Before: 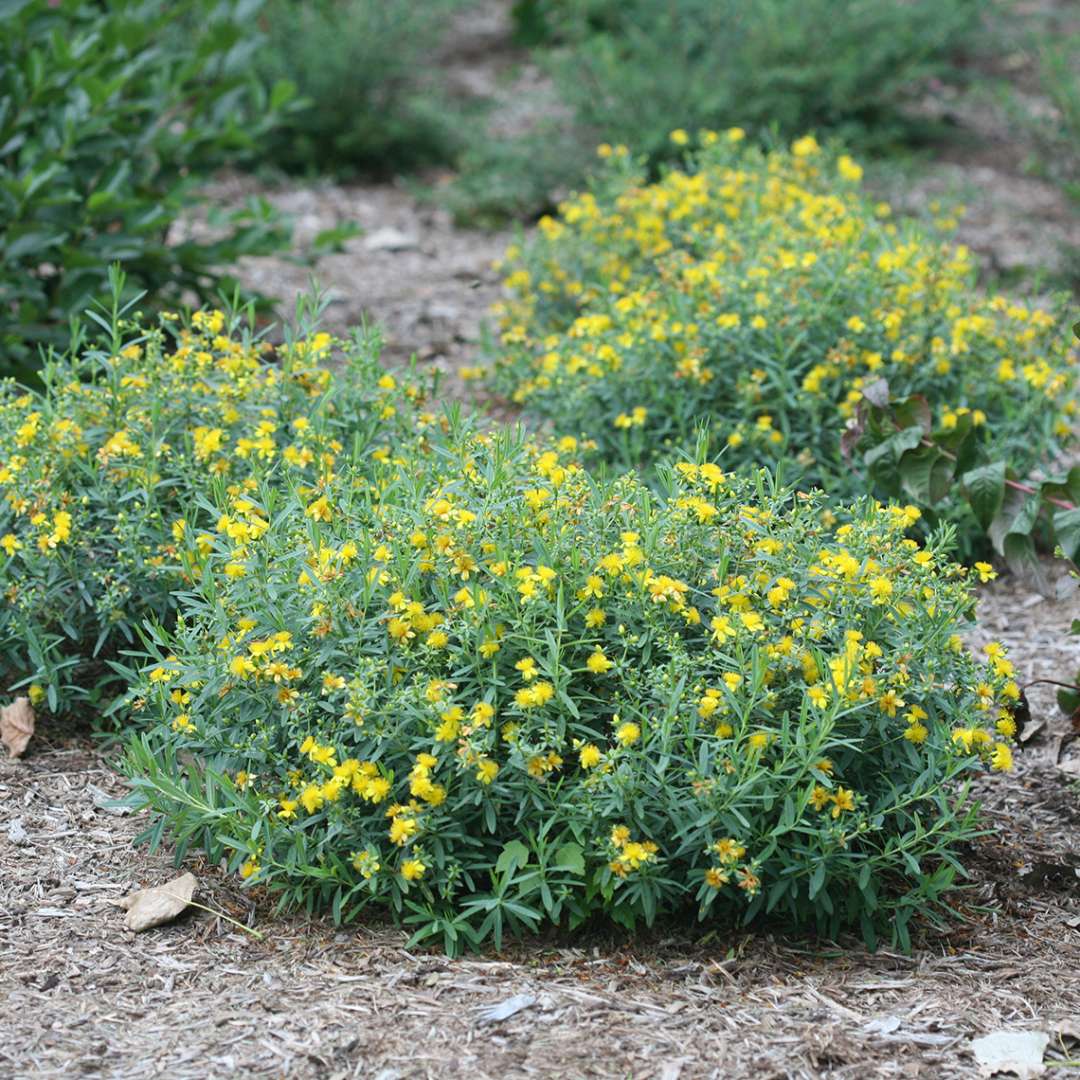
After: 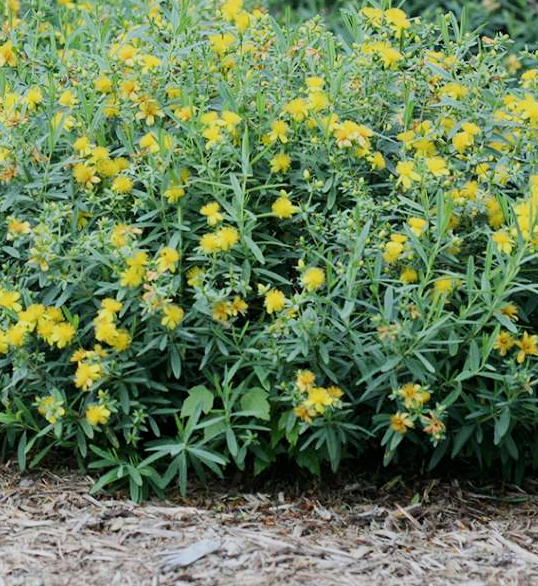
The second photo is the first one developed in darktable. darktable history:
crop: left 29.204%, top 42.206%, right 20.934%, bottom 3.492%
contrast brightness saturation: contrast 0.136
filmic rgb: black relative exposure -7.65 EV, white relative exposure 4.56 EV, hardness 3.61, iterations of high-quality reconstruction 0
